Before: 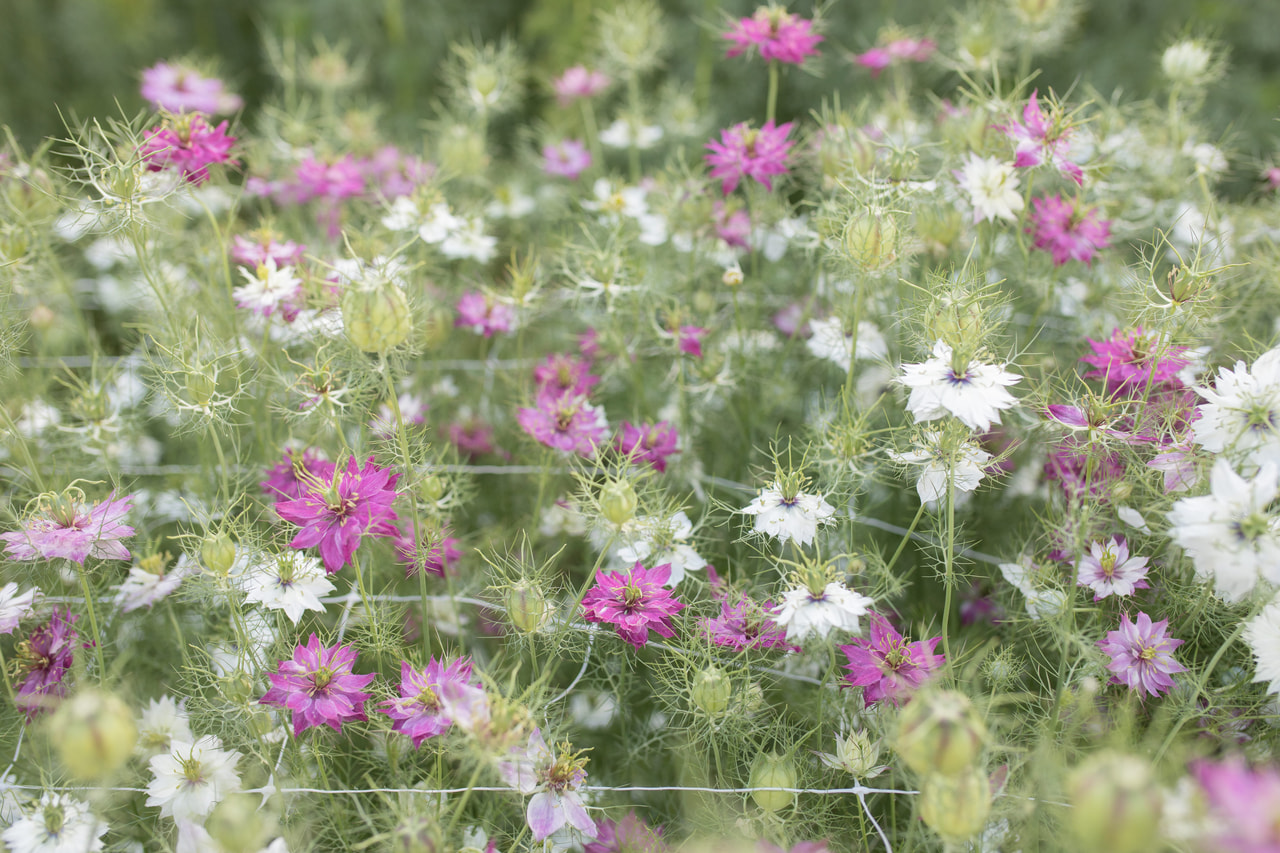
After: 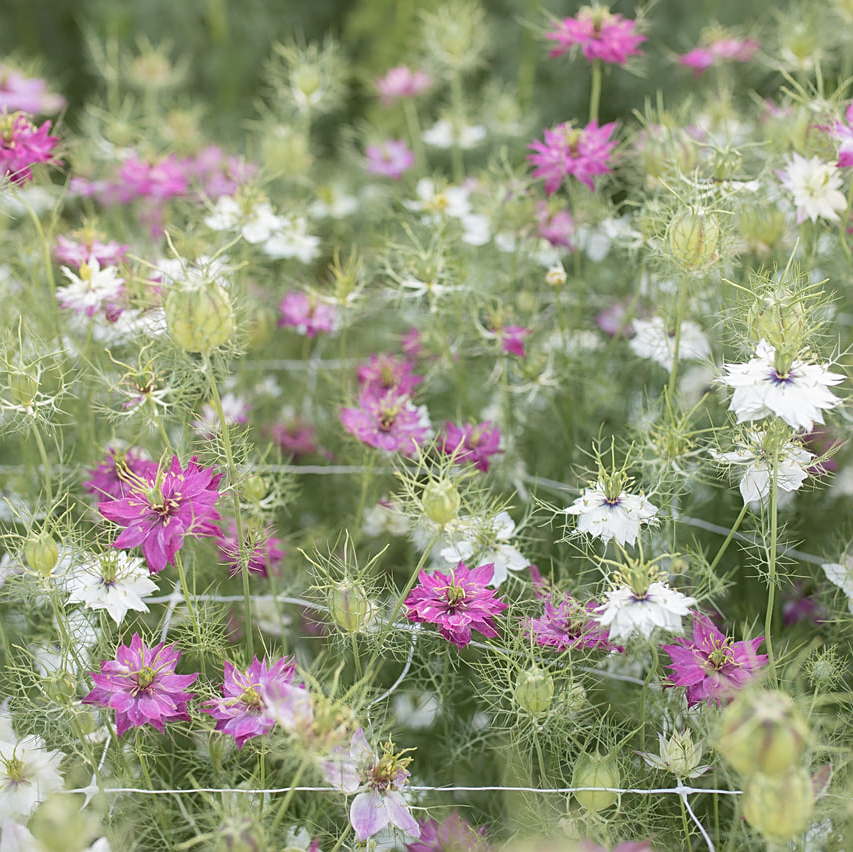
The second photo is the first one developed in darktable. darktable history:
sharpen: on, module defaults
crop and rotate: left 13.854%, right 19.462%
